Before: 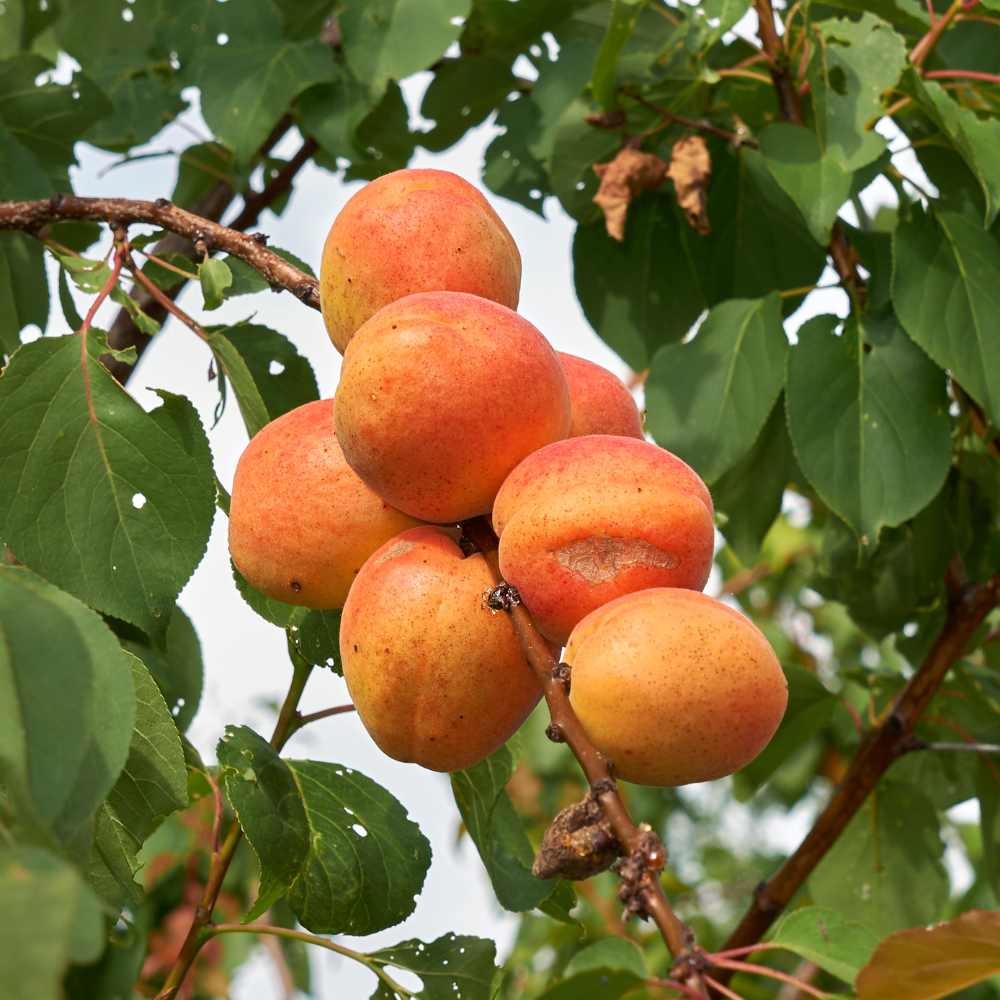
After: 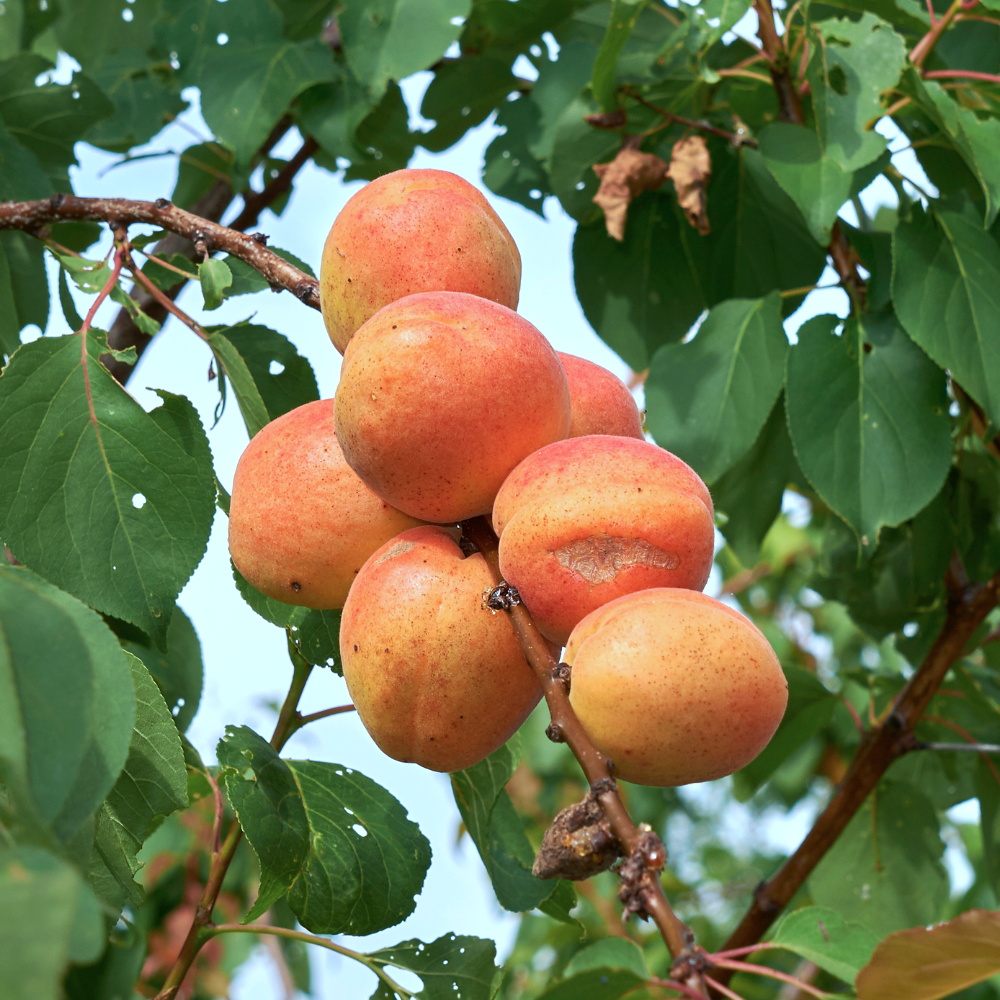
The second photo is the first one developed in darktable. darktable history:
exposure: exposure 0.131 EV, compensate highlight preservation false
color calibration: illuminant as shot in camera, x 0.383, y 0.38, temperature 3949.15 K, gamut compression 1.66
